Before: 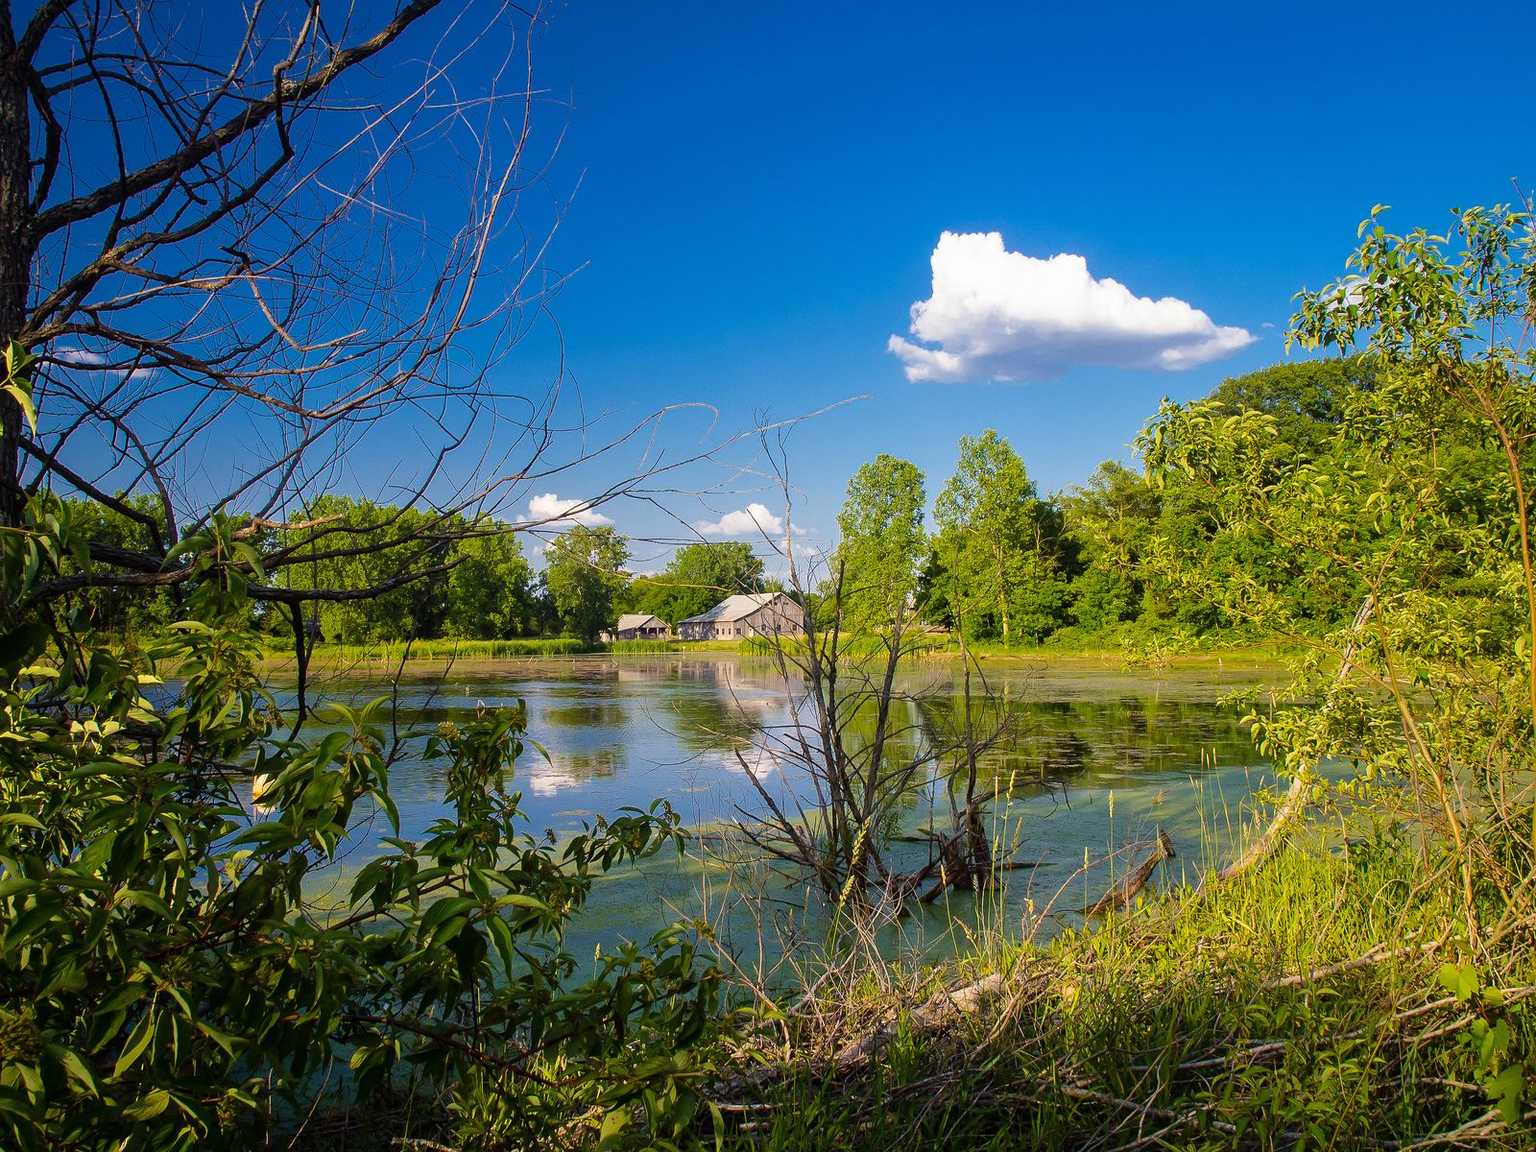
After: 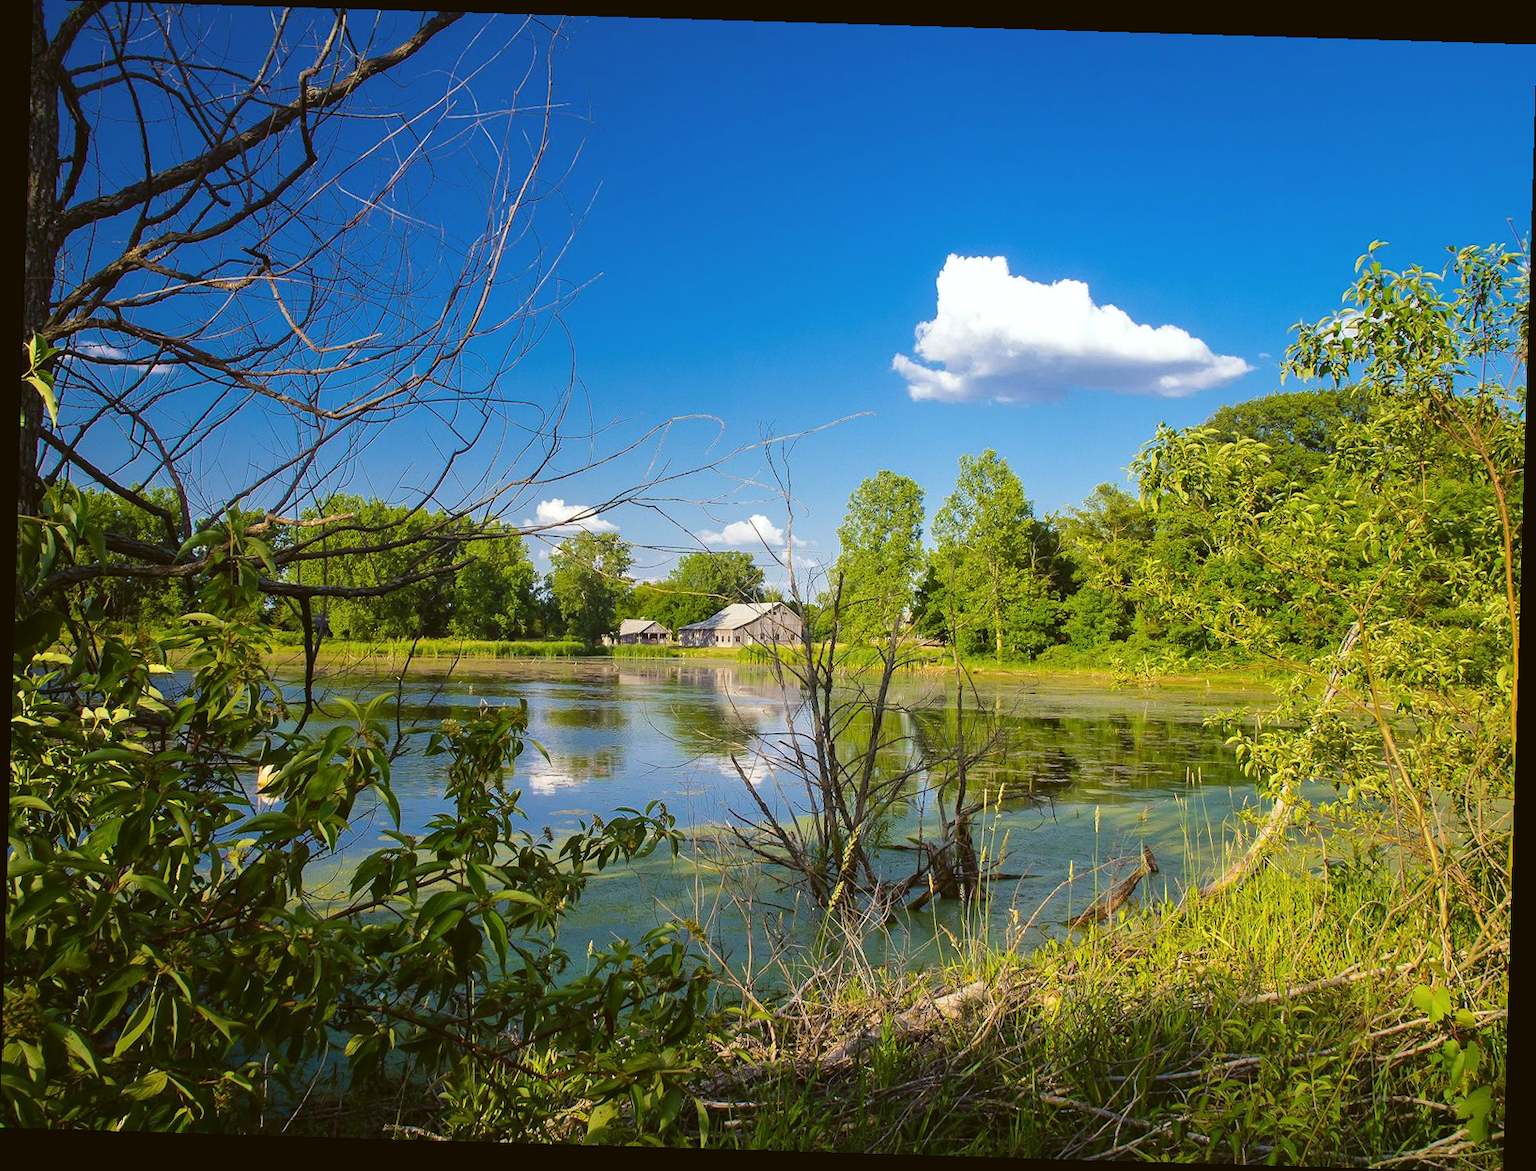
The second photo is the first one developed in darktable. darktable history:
rotate and perspective: rotation 1.72°, automatic cropping off
exposure: black level correction 0, exposure 0.2 EV, compensate exposure bias true, compensate highlight preservation false
color balance: lift [1.004, 1.002, 1.002, 0.998], gamma [1, 1.007, 1.002, 0.993], gain [1, 0.977, 1.013, 1.023], contrast -3.64%
